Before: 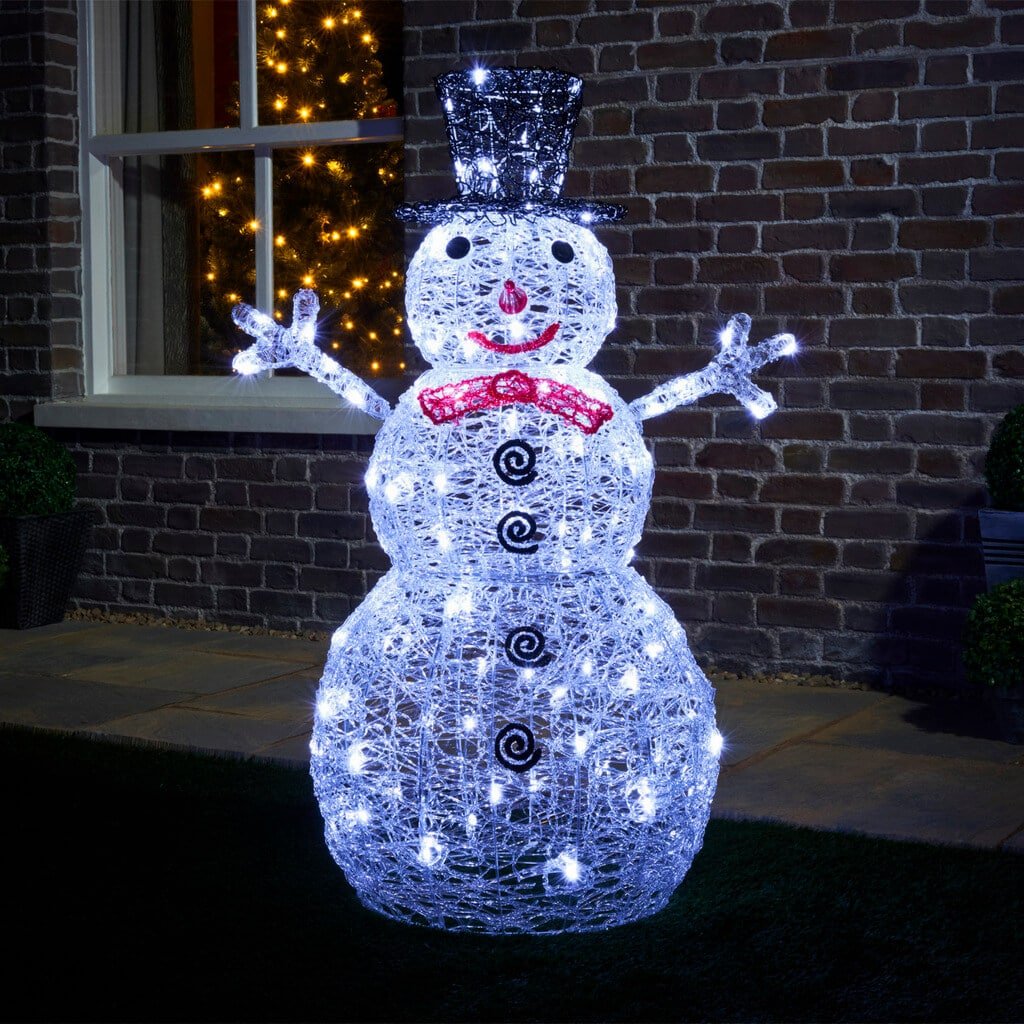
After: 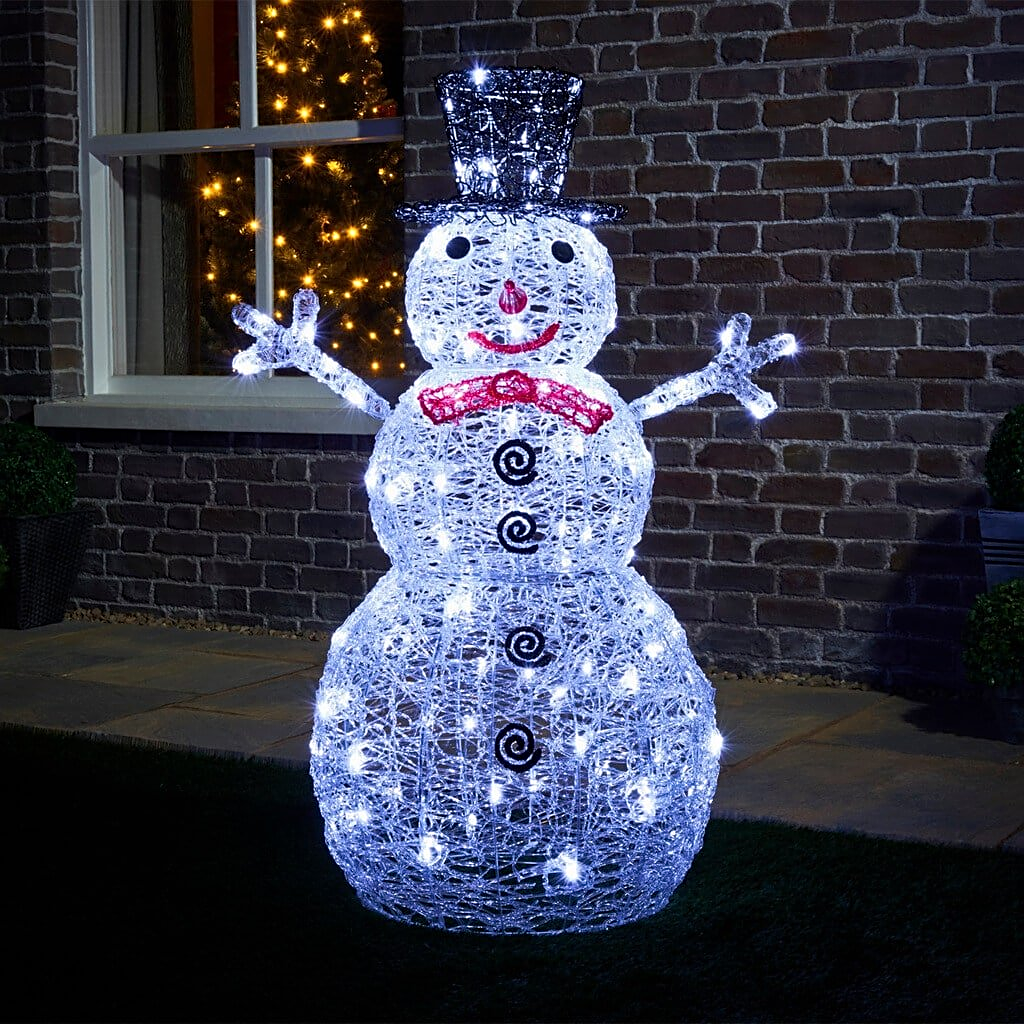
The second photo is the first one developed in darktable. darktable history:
shadows and highlights: shadows 5, soften with gaussian
sharpen: on, module defaults
